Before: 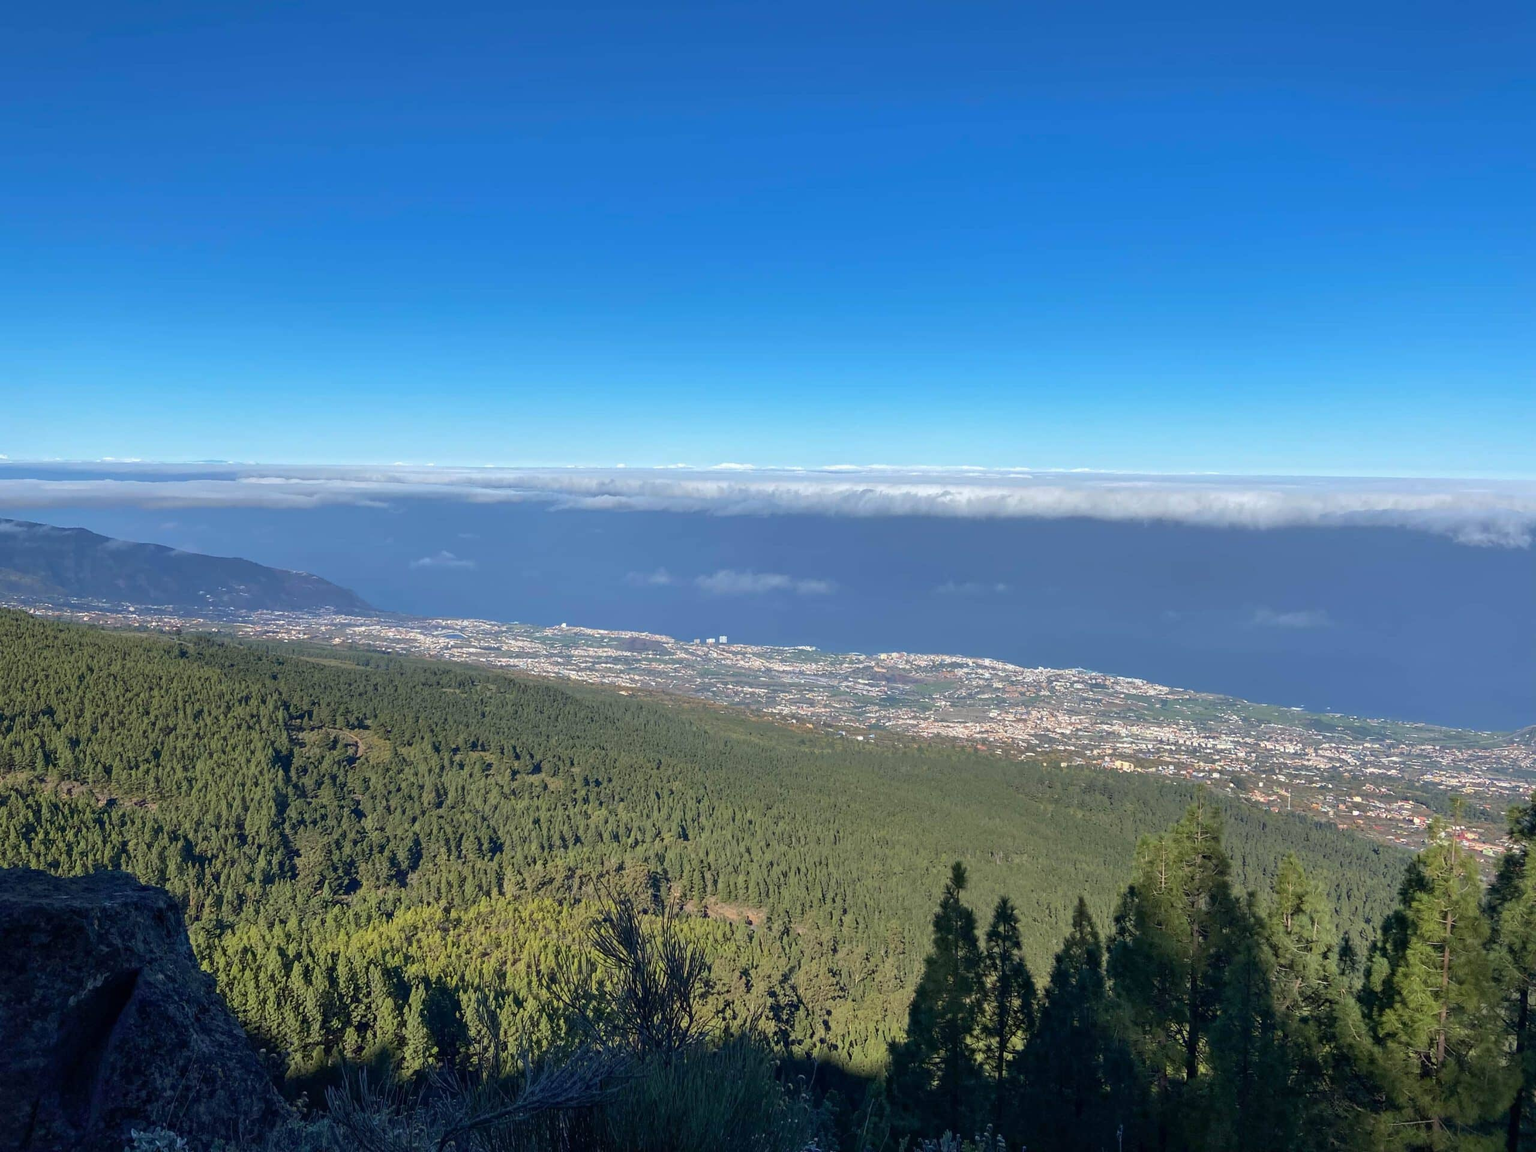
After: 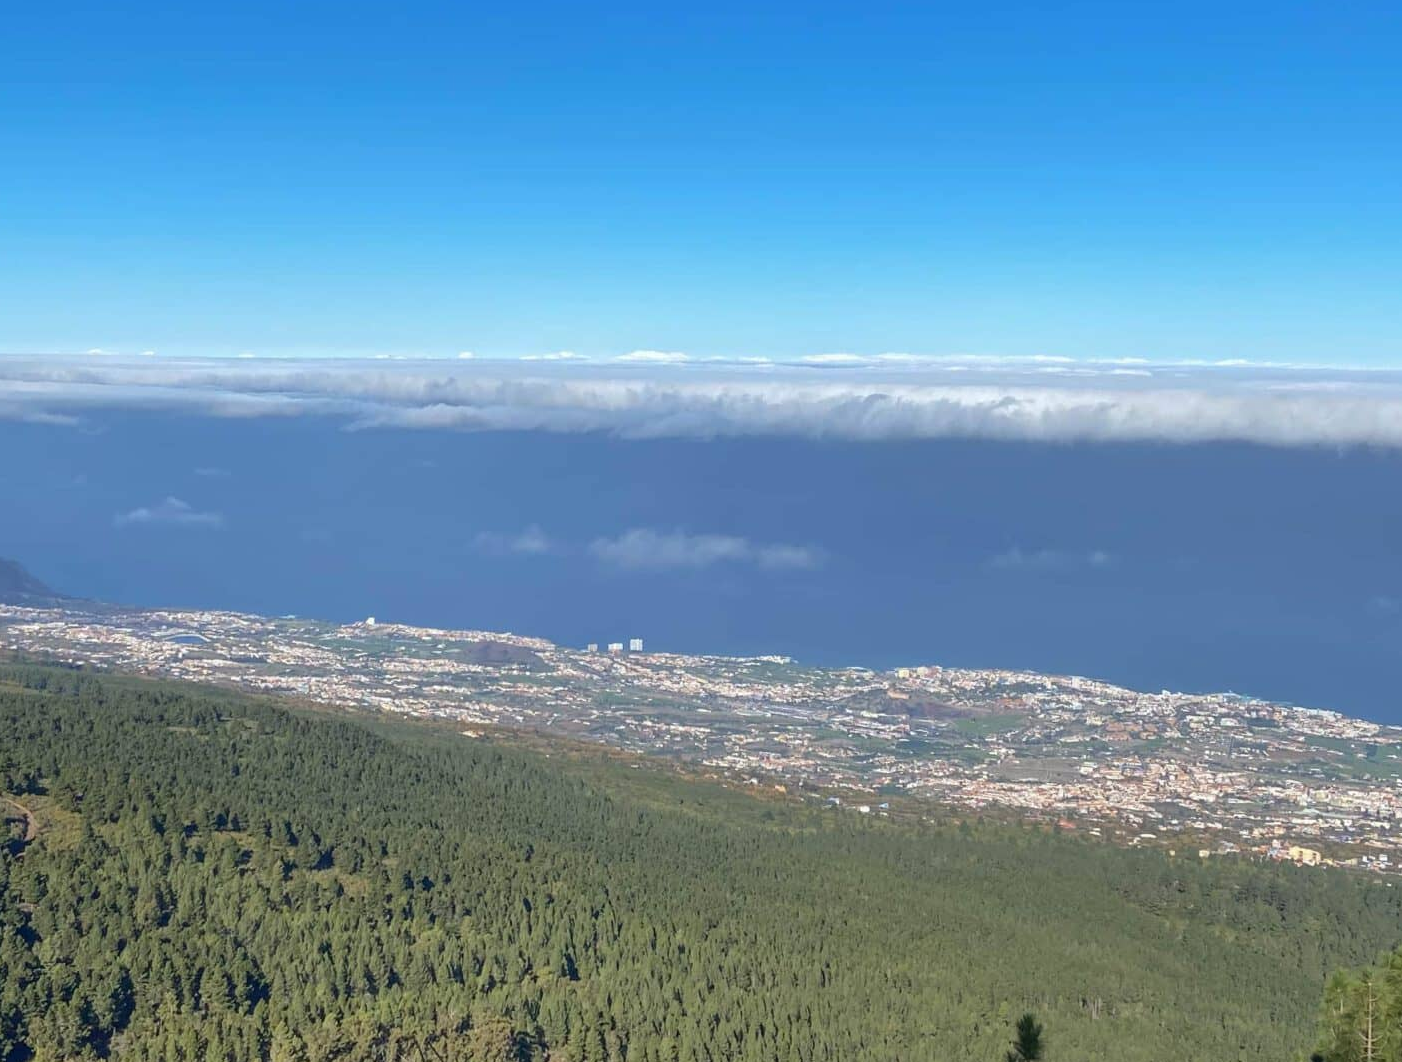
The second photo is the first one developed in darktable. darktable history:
crop and rotate: left 22.265%, top 21.95%, right 22.956%, bottom 22.694%
